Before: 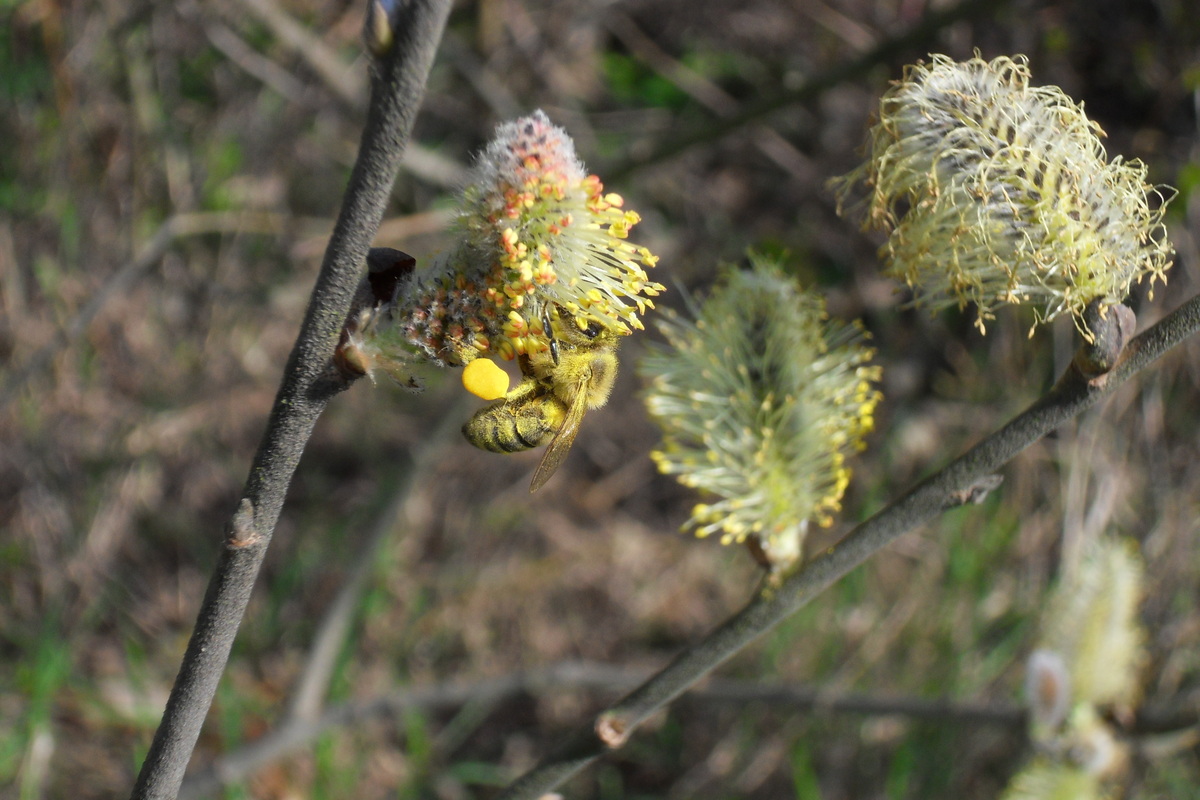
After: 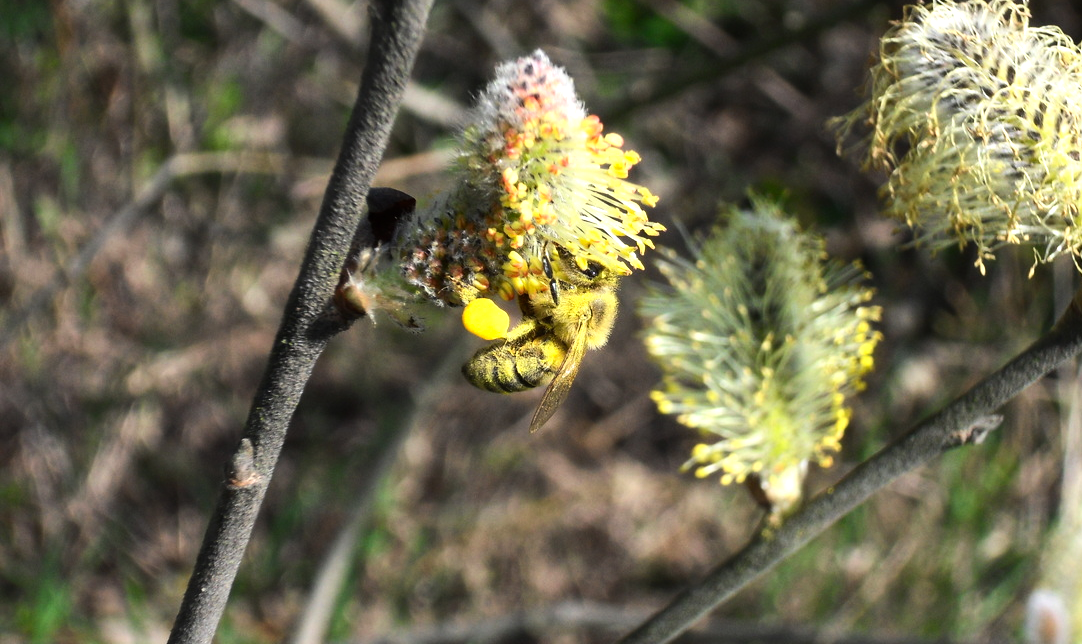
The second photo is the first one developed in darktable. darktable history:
crop: top 7.548%, right 9.79%, bottom 11.91%
contrast brightness saturation: contrast 0.101, brightness 0.025, saturation 0.086
tone equalizer: -8 EV -0.731 EV, -7 EV -0.733 EV, -6 EV -0.567 EV, -5 EV -0.381 EV, -3 EV 0.404 EV, -2 EV 0.6 EV, -1 EV 0.689 EV, +0 EV 0.728 EV, edges refinement/feathering 500, mask exposure compensation -1.57 EV, preserve details no
